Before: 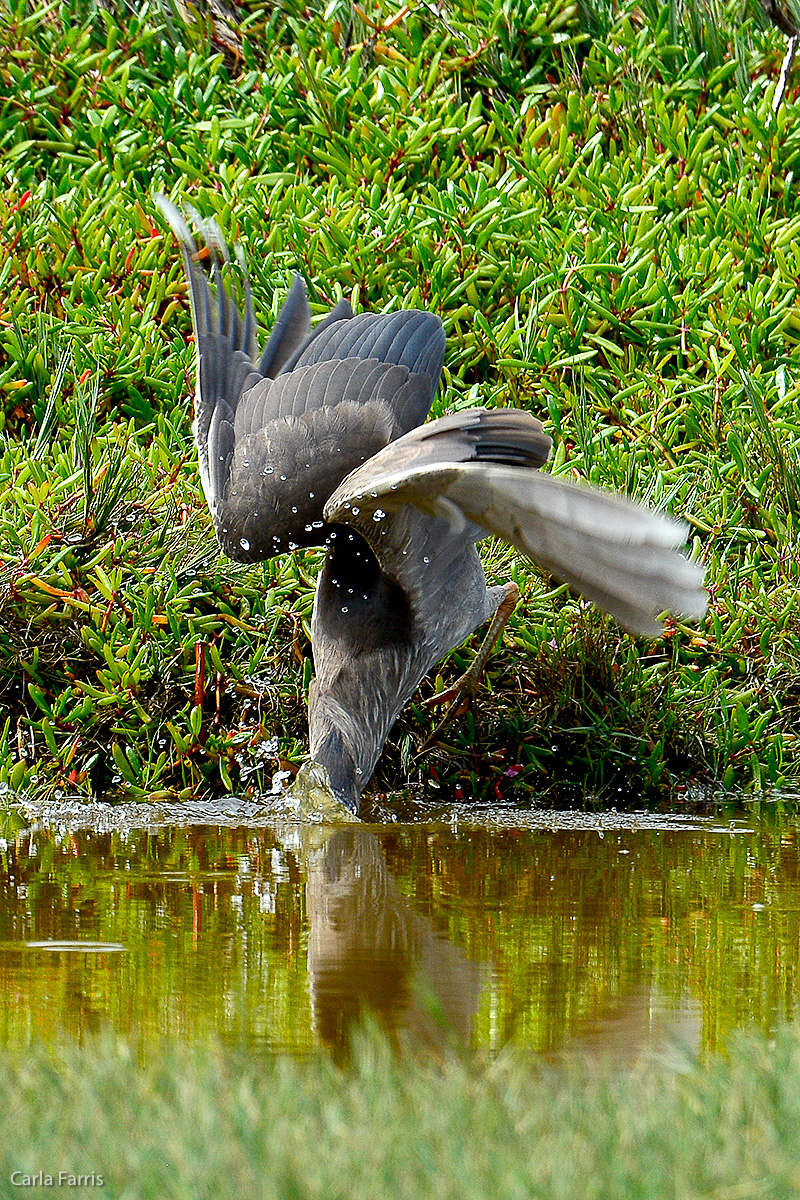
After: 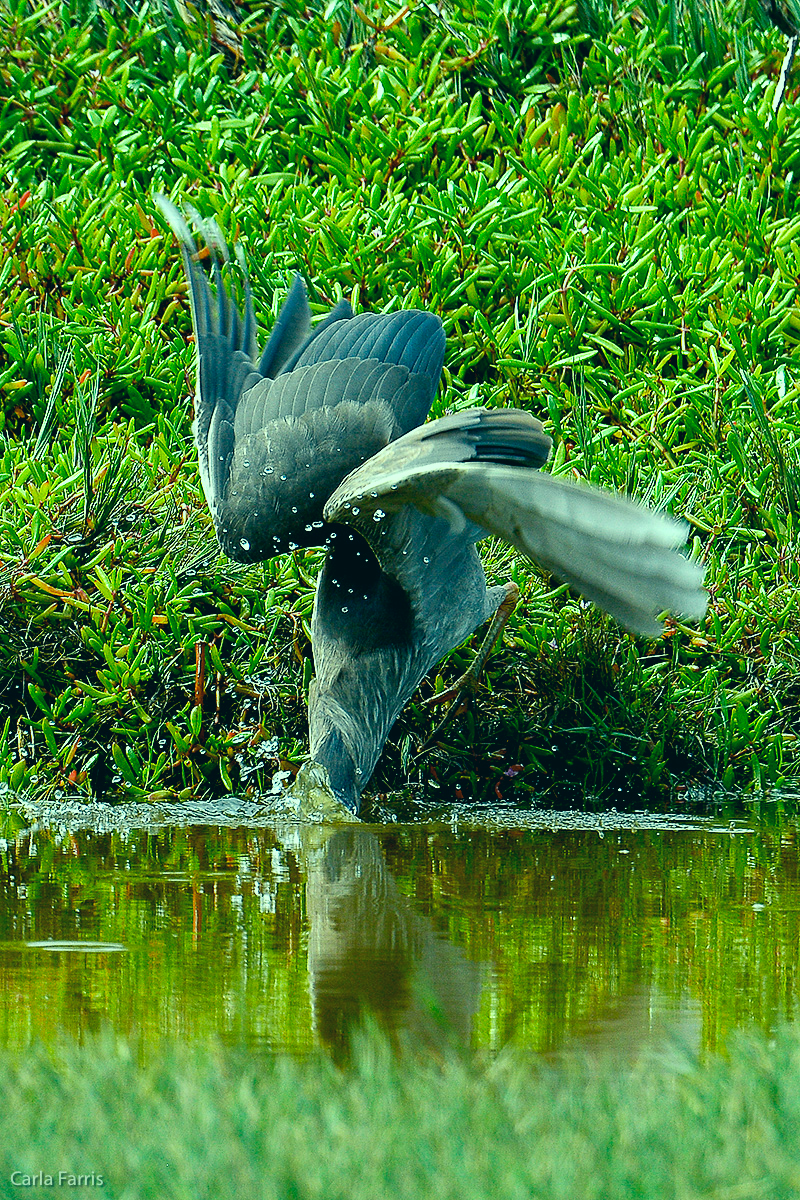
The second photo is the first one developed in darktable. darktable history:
color correction: highlights a* -20.09, highlights b* 9.8, shadows a* -21.05, shadows b* -10.85
